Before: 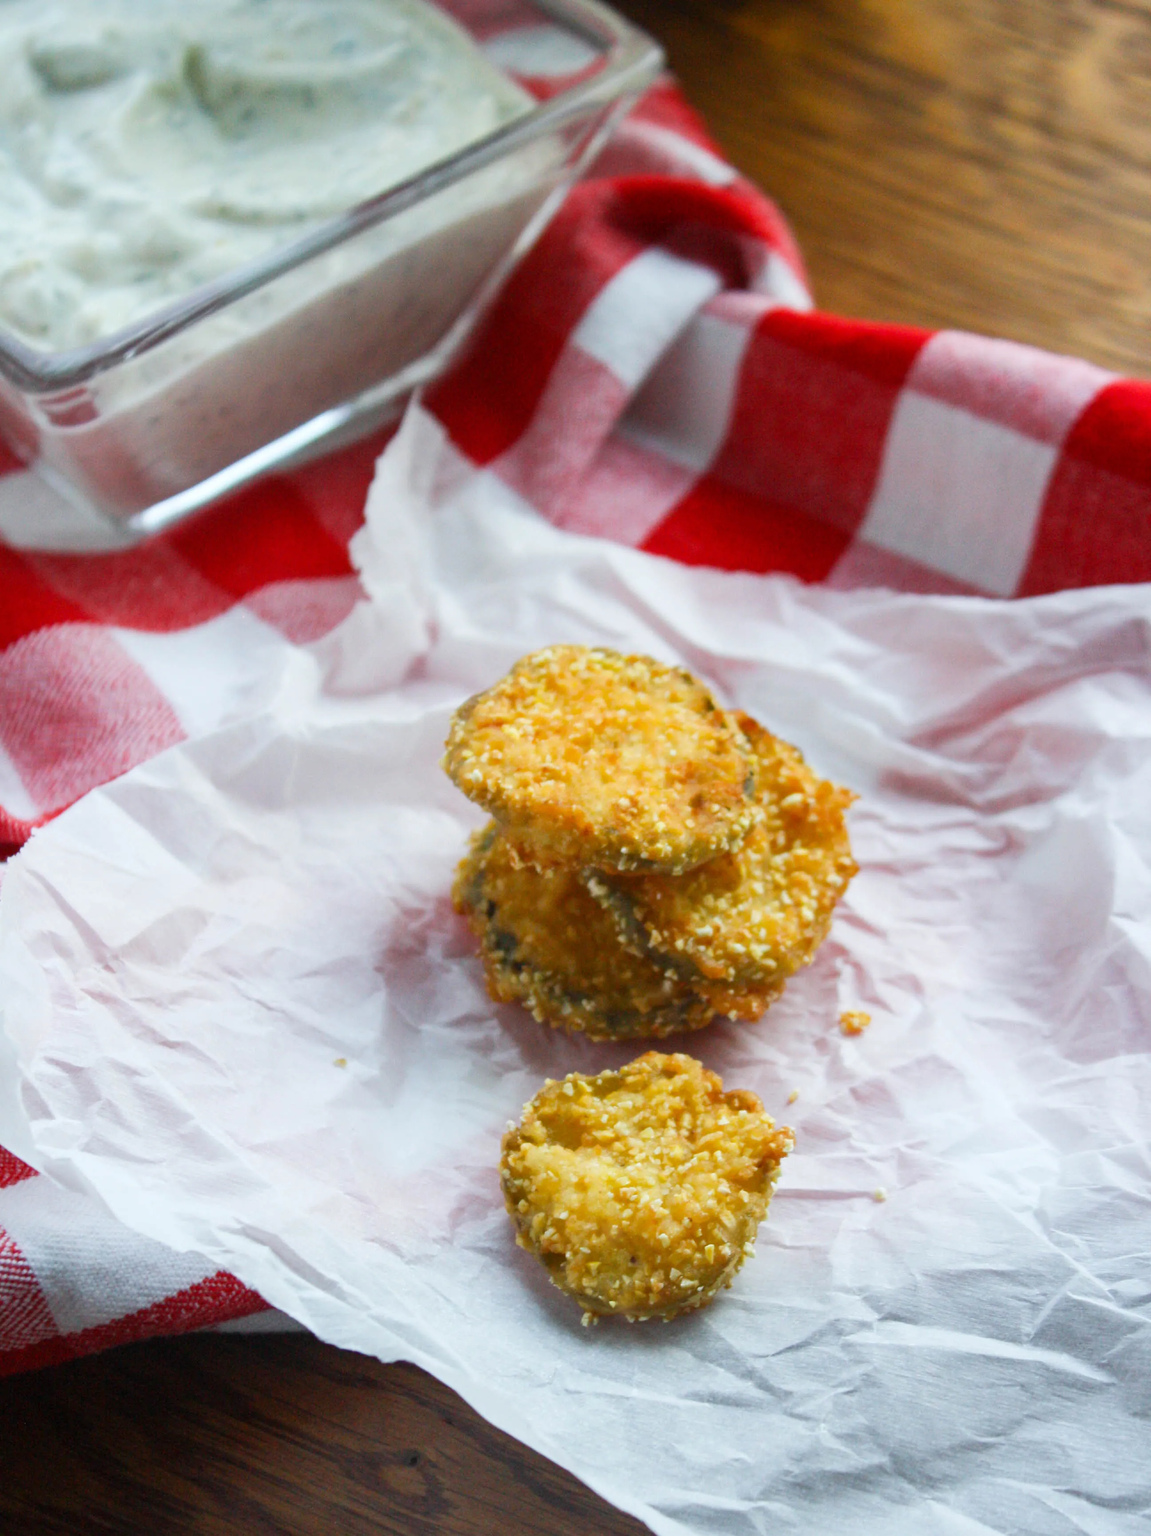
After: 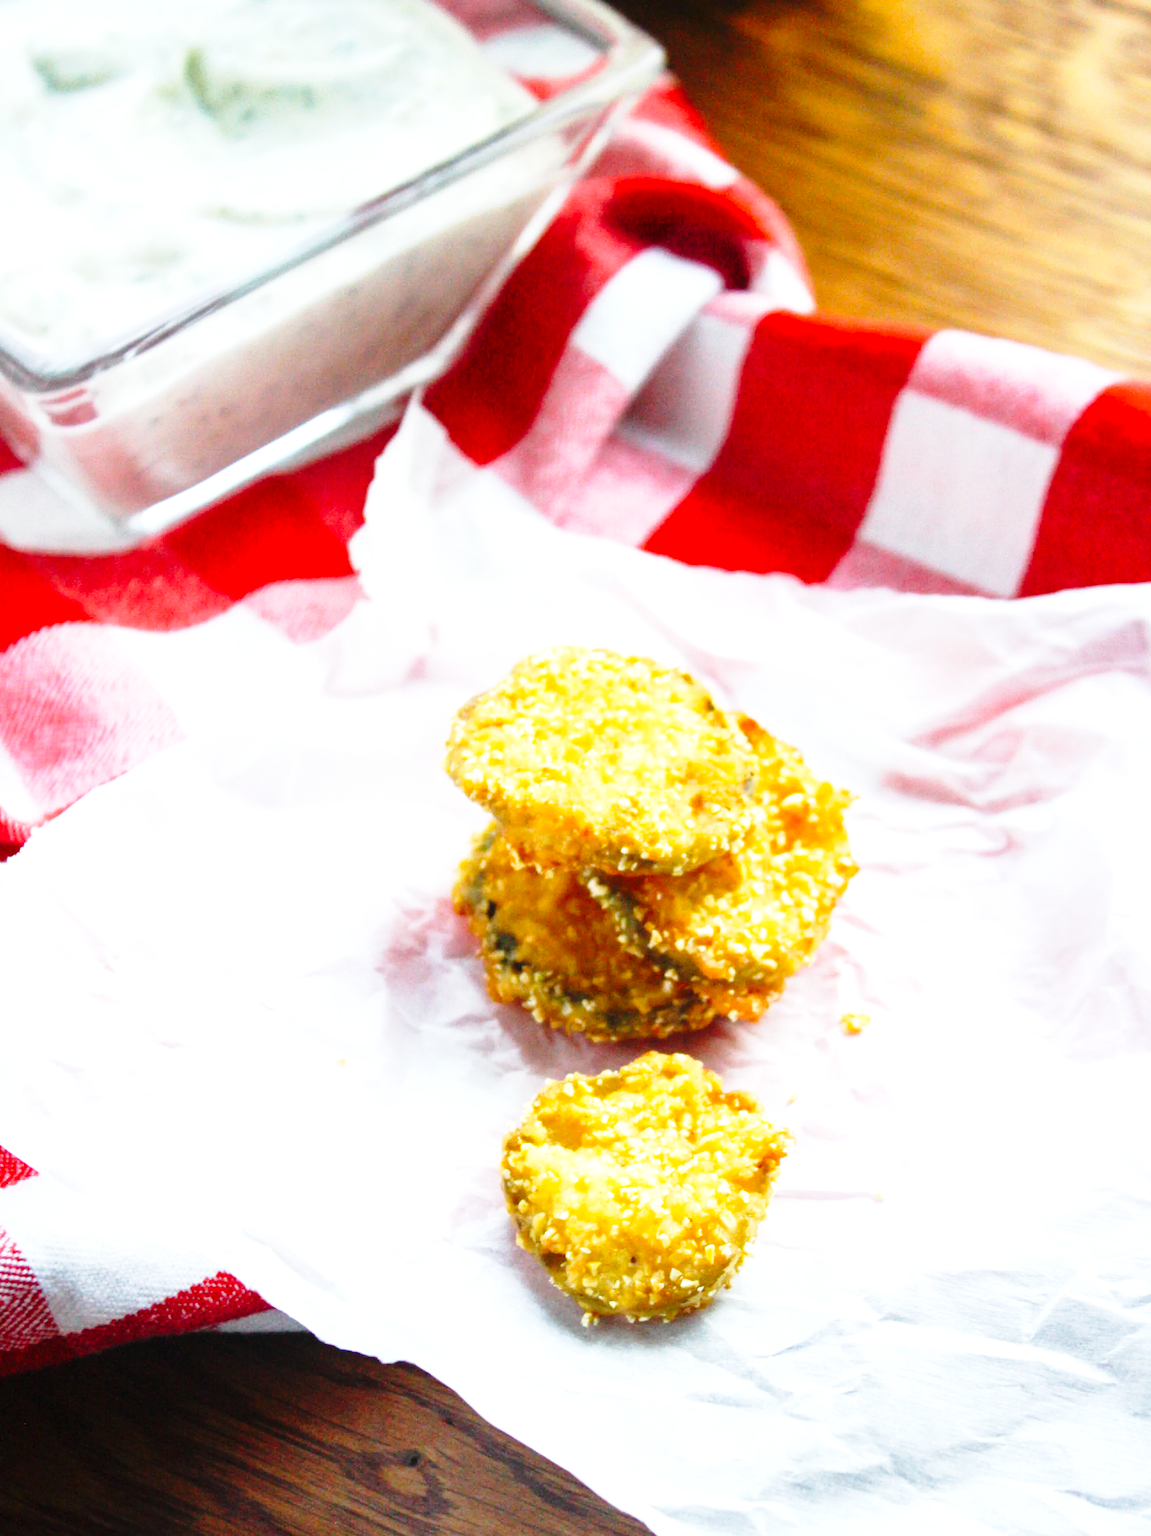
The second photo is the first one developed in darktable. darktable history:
exposure: black level correction 0, exposure 0.7 EV, compensate exposure bias true, compensate highlight preservation false
base curve: curves: ch0 [(0, 0) (0.04, 0.03) (0.133, 0.232) (0.448, 0.748) (0.843, 0.968) (1, 1)], preserve colors none
